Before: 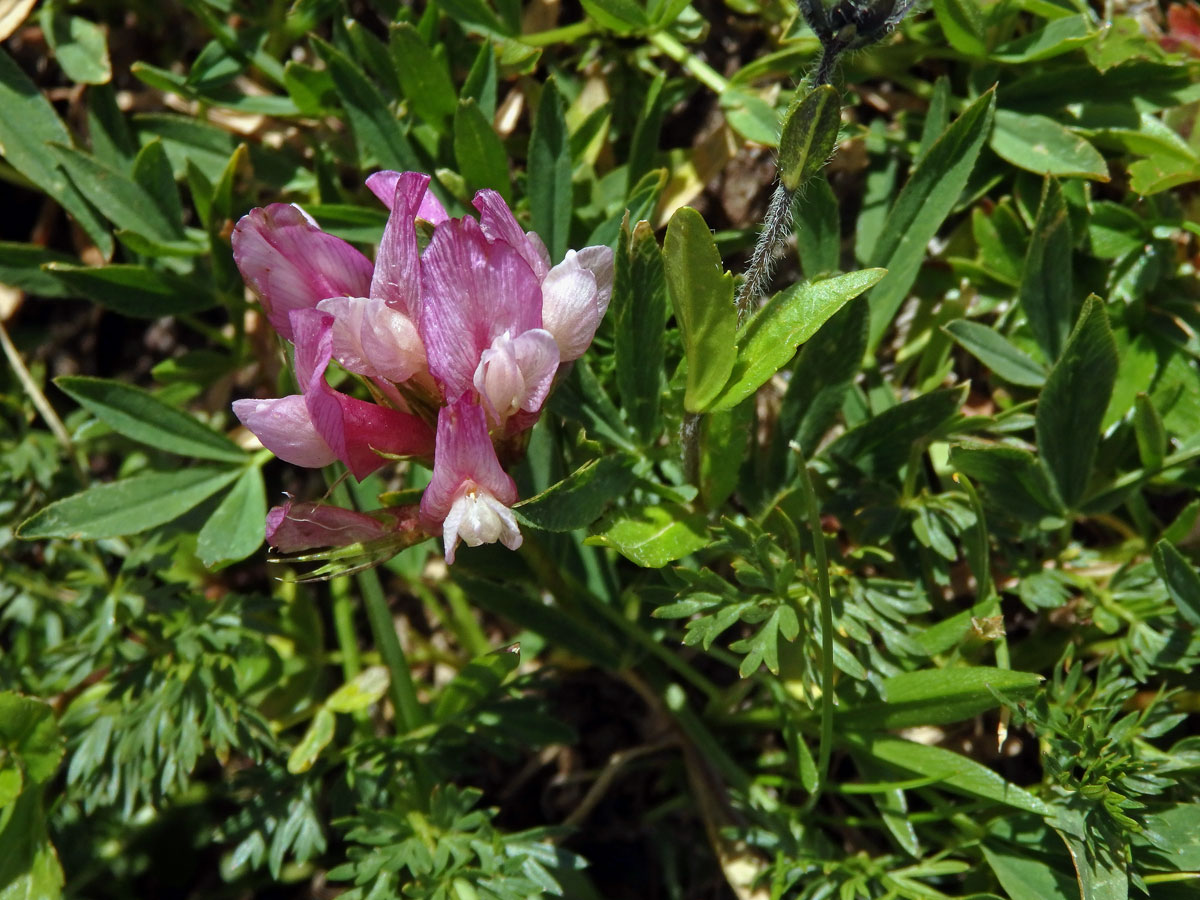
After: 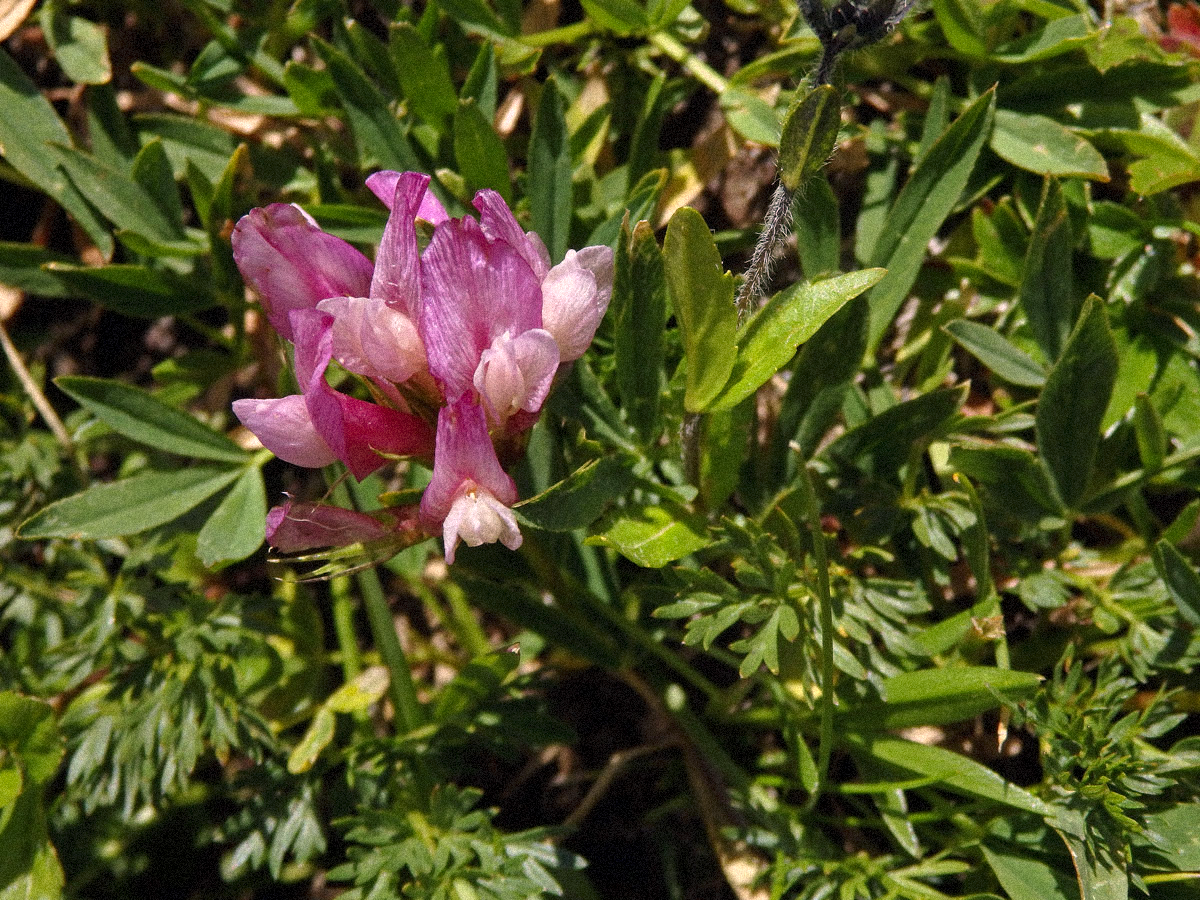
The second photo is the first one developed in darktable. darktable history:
color correction: highlights a* 14.52, highlights b* 4.84
grain: coarseness 9.38 ISO, strength 34.99%, mid-tones bias 0%
